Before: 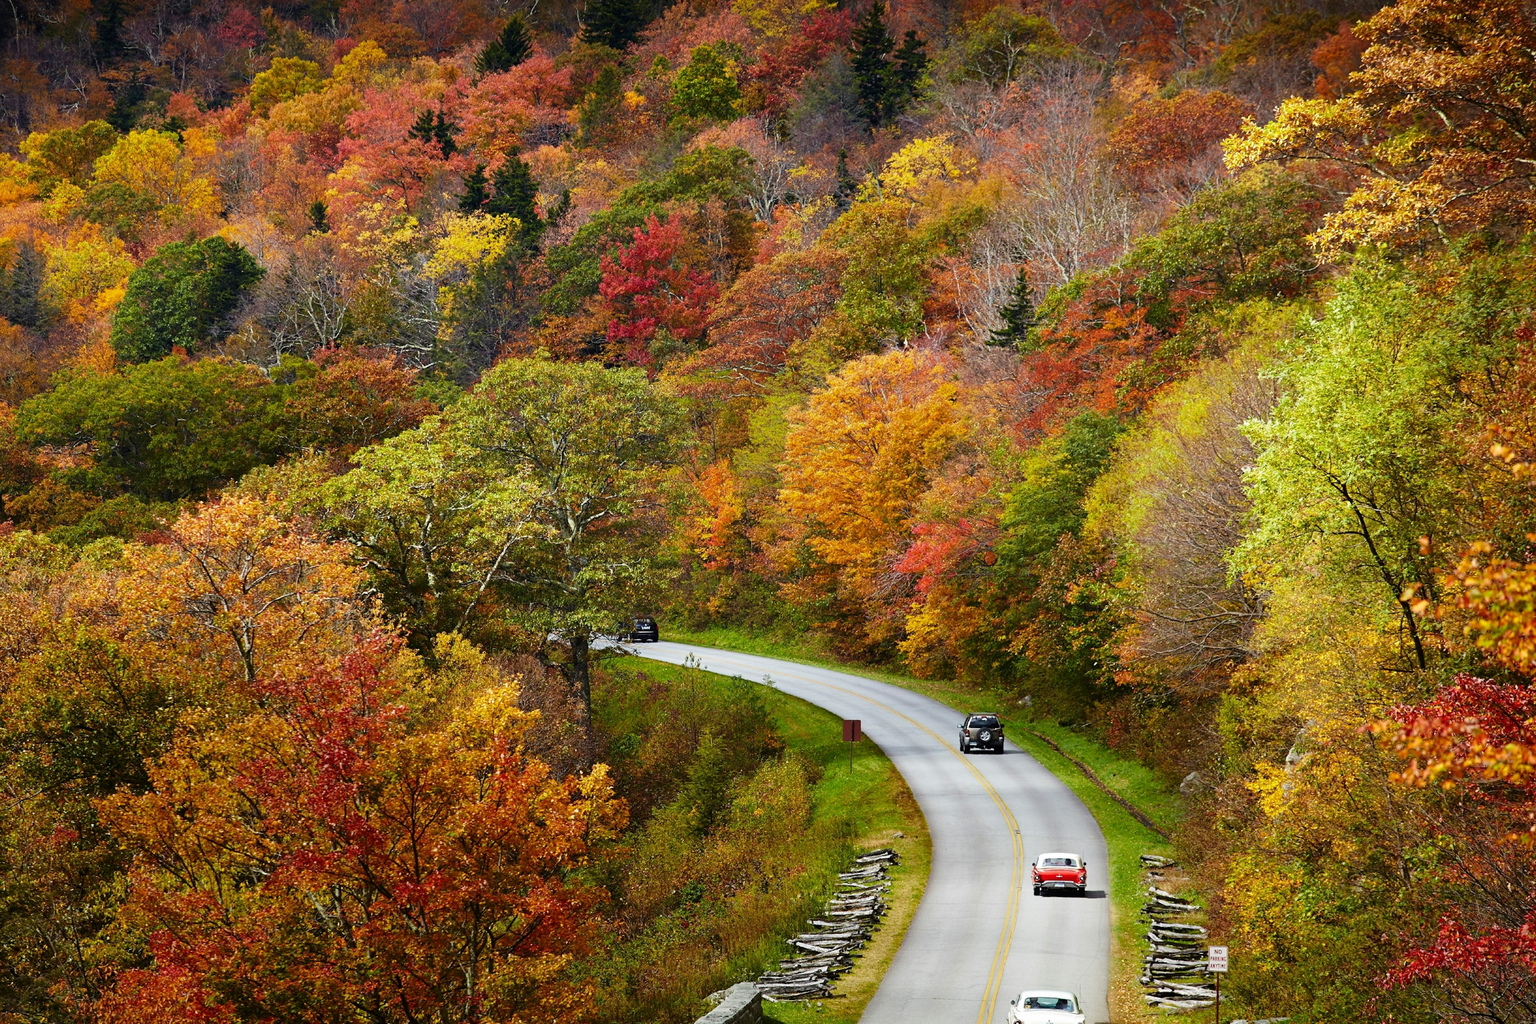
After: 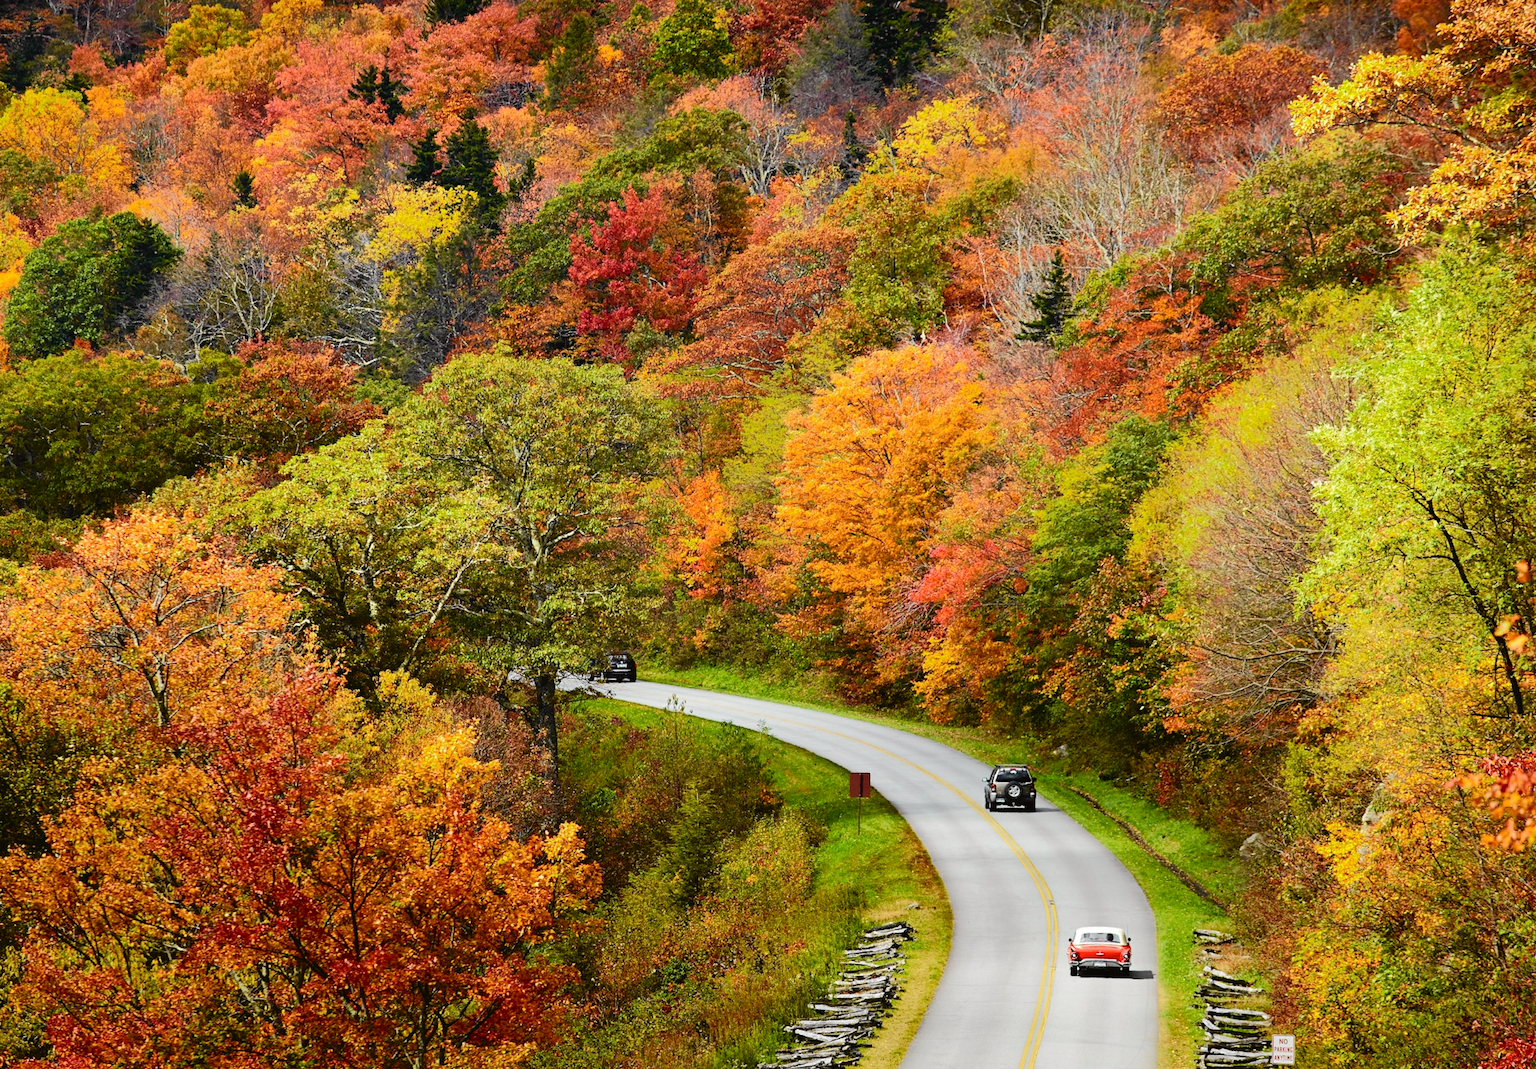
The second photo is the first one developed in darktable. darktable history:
crop and rotate: angle -3.27°, left 5.211%, top 5.211%, right 4.607%, bottom 4.607%
rotate and perspective: rotation -3.18°, automatic cropping off
tone curve: curves: ch0 [(0, 0.019) (0.066, 0.054) (0.184, 0.184) (0.369, 0.417) (0.501, 0.586) (0.617, 0.71) (0.743, 0.787) (0.997, 0.997)]; ch1 [(0, 0) (0.187, 0.156) (0.388, 0.372) (0.437, 0.428) (0.474, 0.472) (0.499, 0.5) (0.521, 0.514) (0.548, 0.567) (0.6, 0.629) (0.82, 0.831) (1, 1)]; ch2 [(0, 0) (0.234, 0.227) (0.352, 0.372) (0.459, 0.484) (0.5, 0.505) (0.518, 0.516) (0.529, 0.541) (0.56, 0.594) (0.607, 0.644) (0.74, 0.771) (0.858, 0.873) (0.999, 0.994)], color space Lab, independent channels, preserve colors none
